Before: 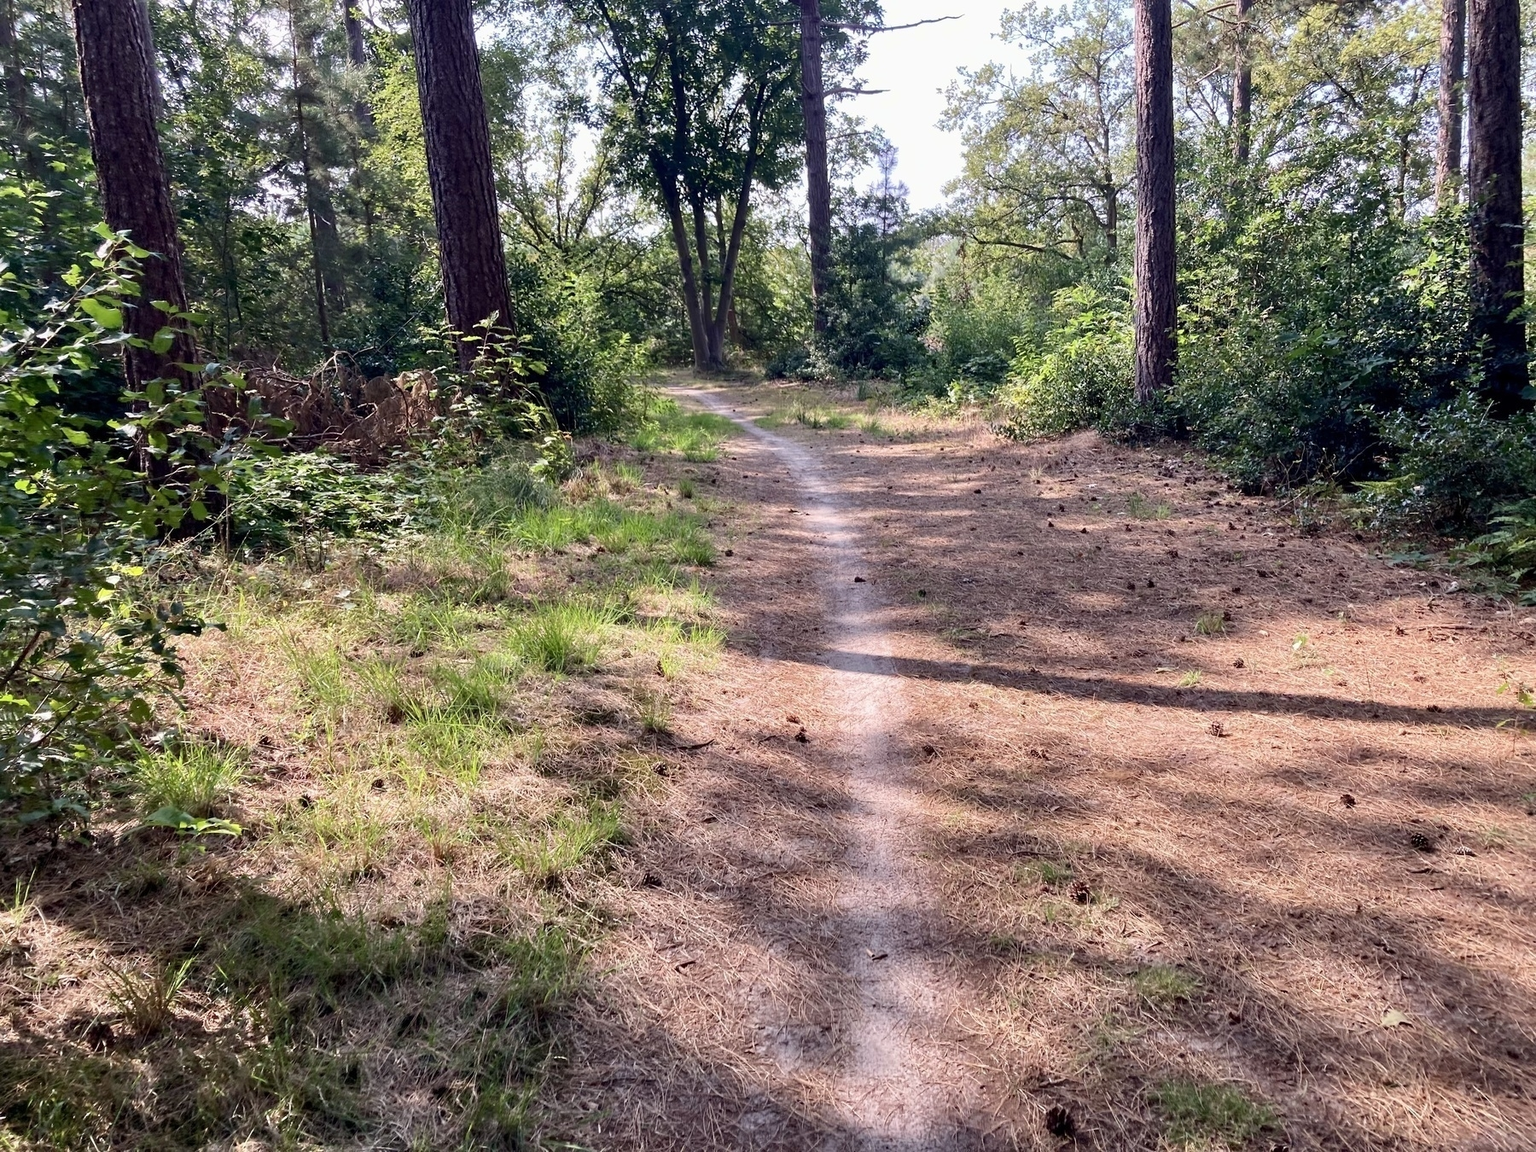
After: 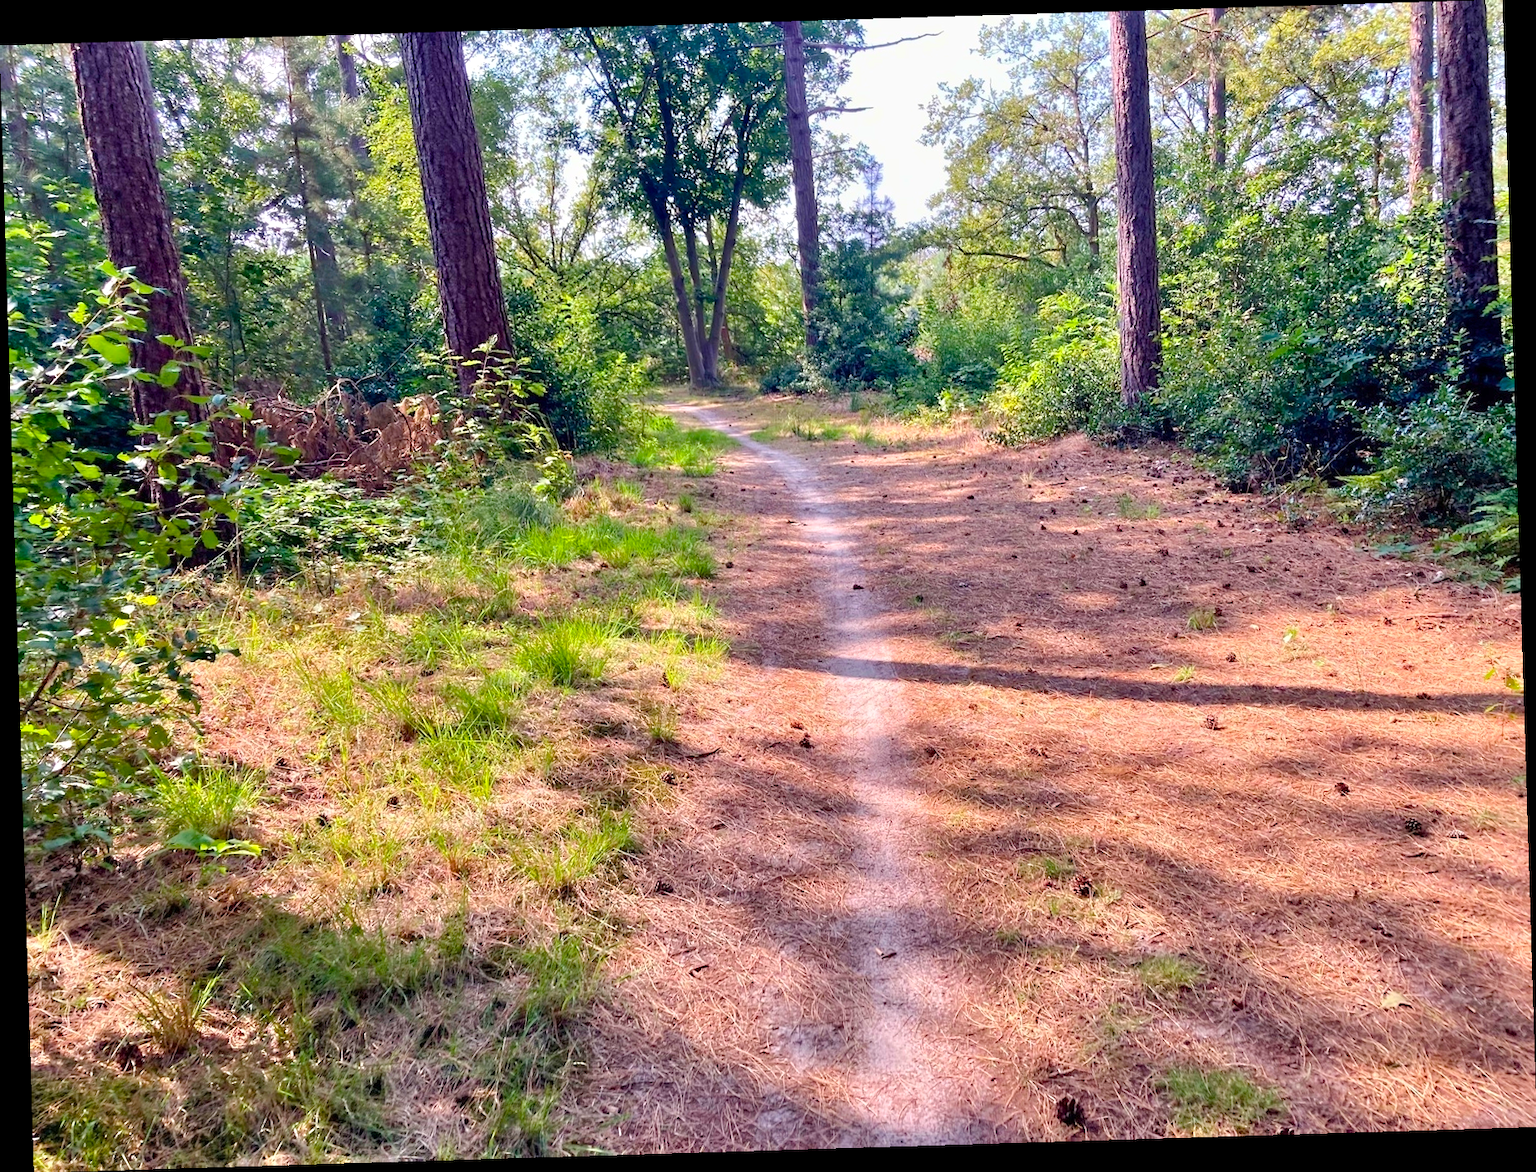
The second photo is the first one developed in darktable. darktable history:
color balance rgb: perceptual saturation grading › global saturation 25%, perceptual brilliance grading › mid-tones 10%, perceptual brilliance grading › shadows 15%, global vibrance 20%
rotate and perspective: rotation -1.75°, automatic cropping off
shadows and highlights: shadows 32.83, highlights -47.7, soften with gaussian
tone equalizer: -8 EV 1 EV, -7 EV 1 EV, -6 EV 1 EV, -5 EV 1 EV, -4 EV 1 EV, -3 EV 0.75 EV, -2 EV 0.5 EV, -1 EV 0.25 EV
